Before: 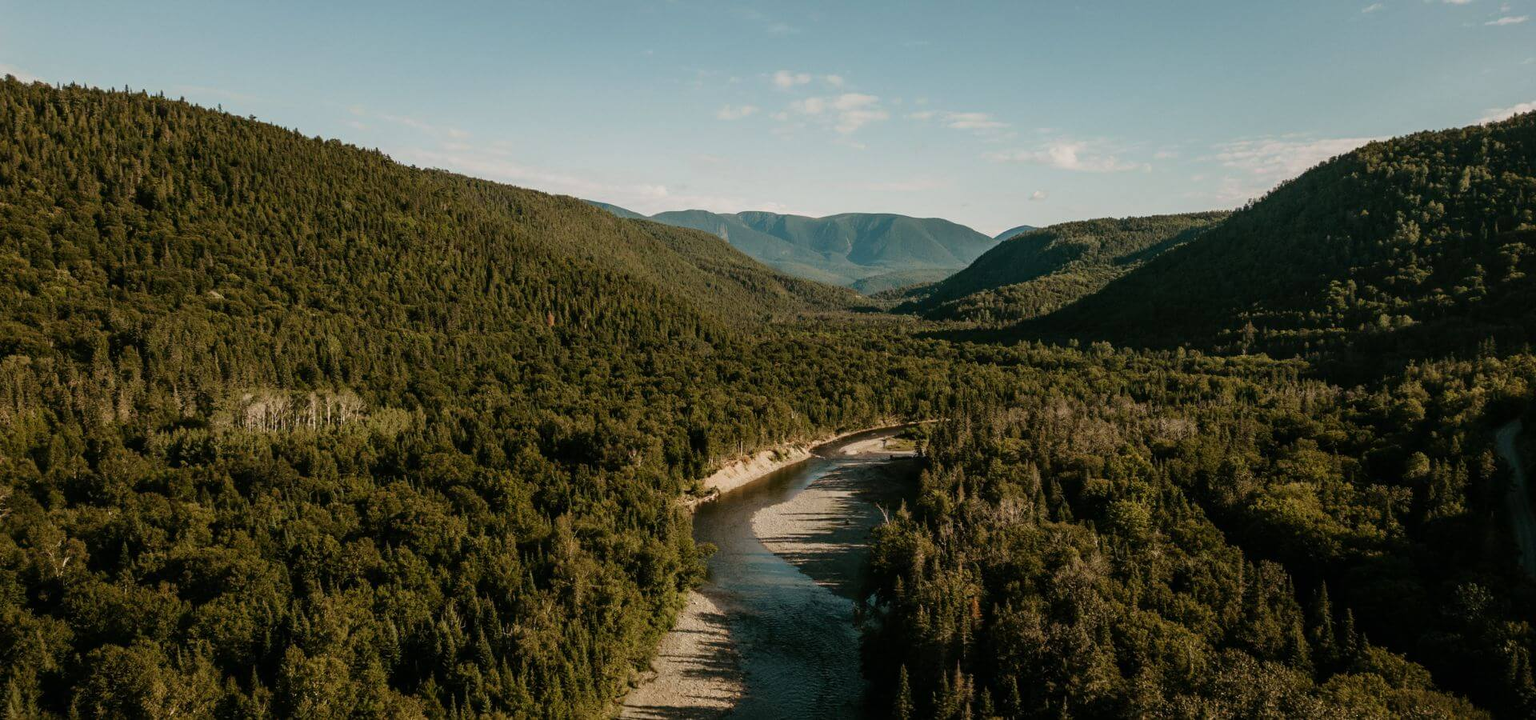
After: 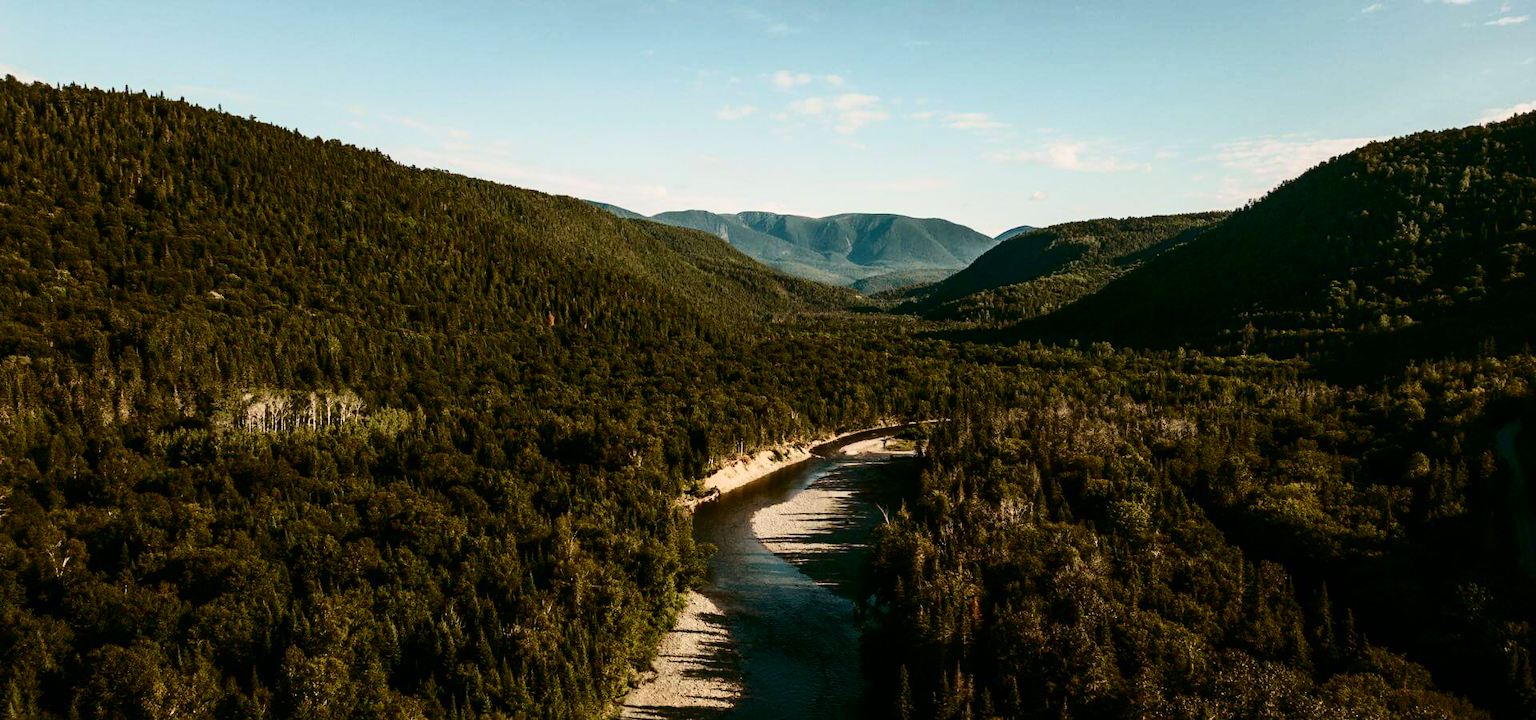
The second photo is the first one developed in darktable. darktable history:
contrast brightness saturation: contrast 0.401, brightness 0.05, saturation 0.255
